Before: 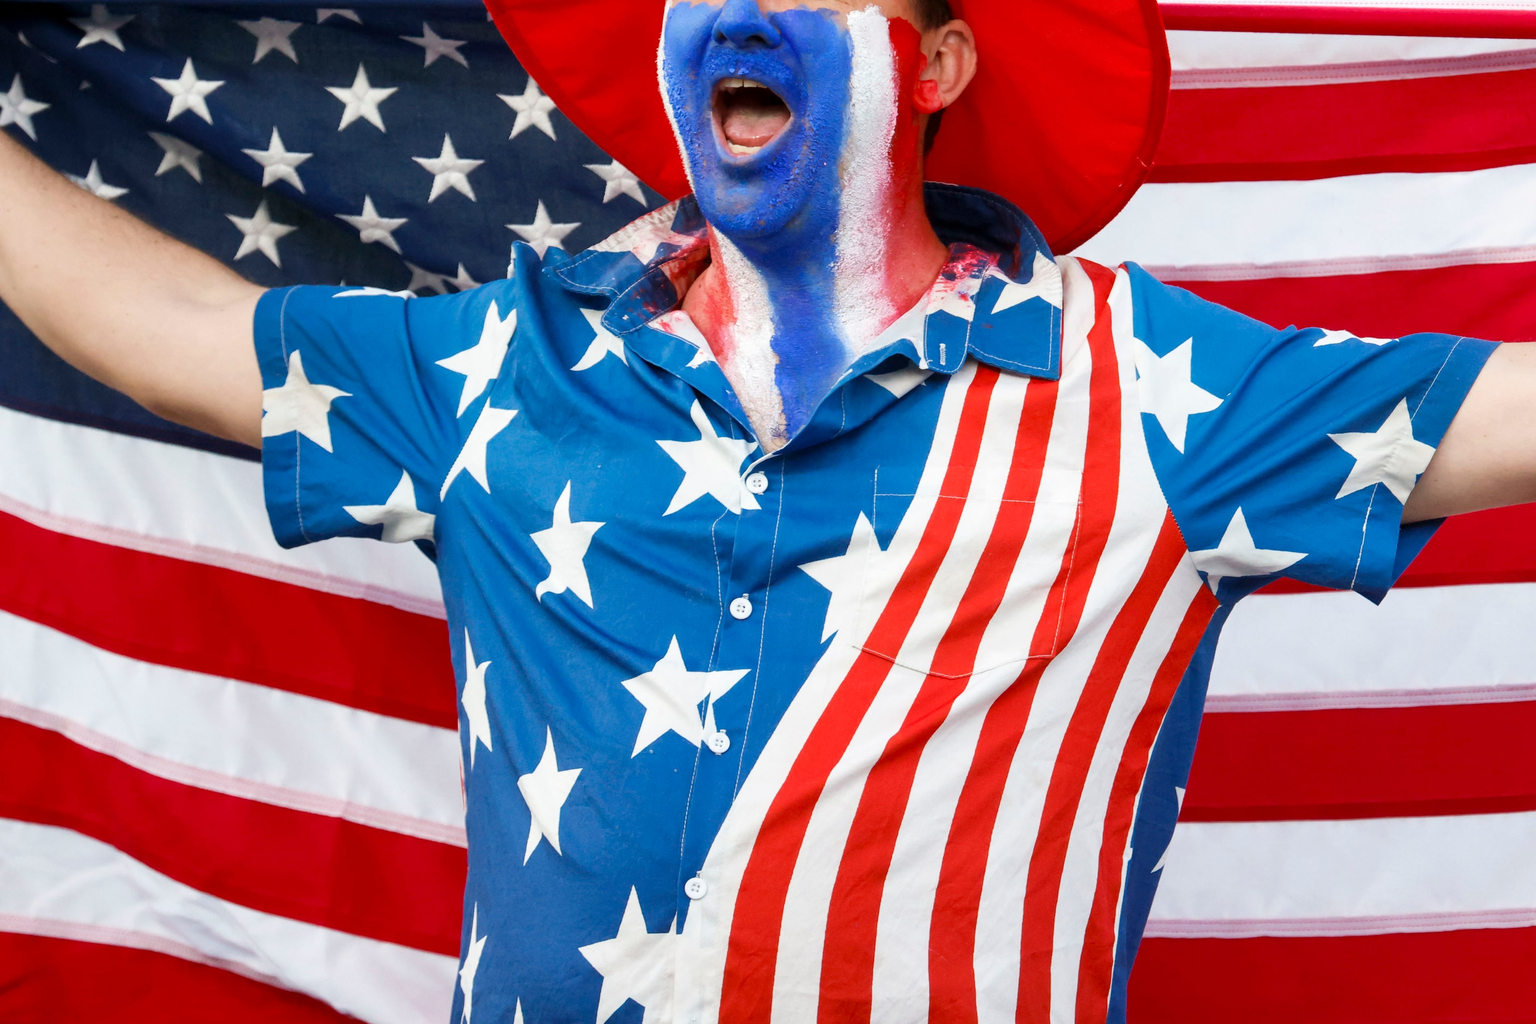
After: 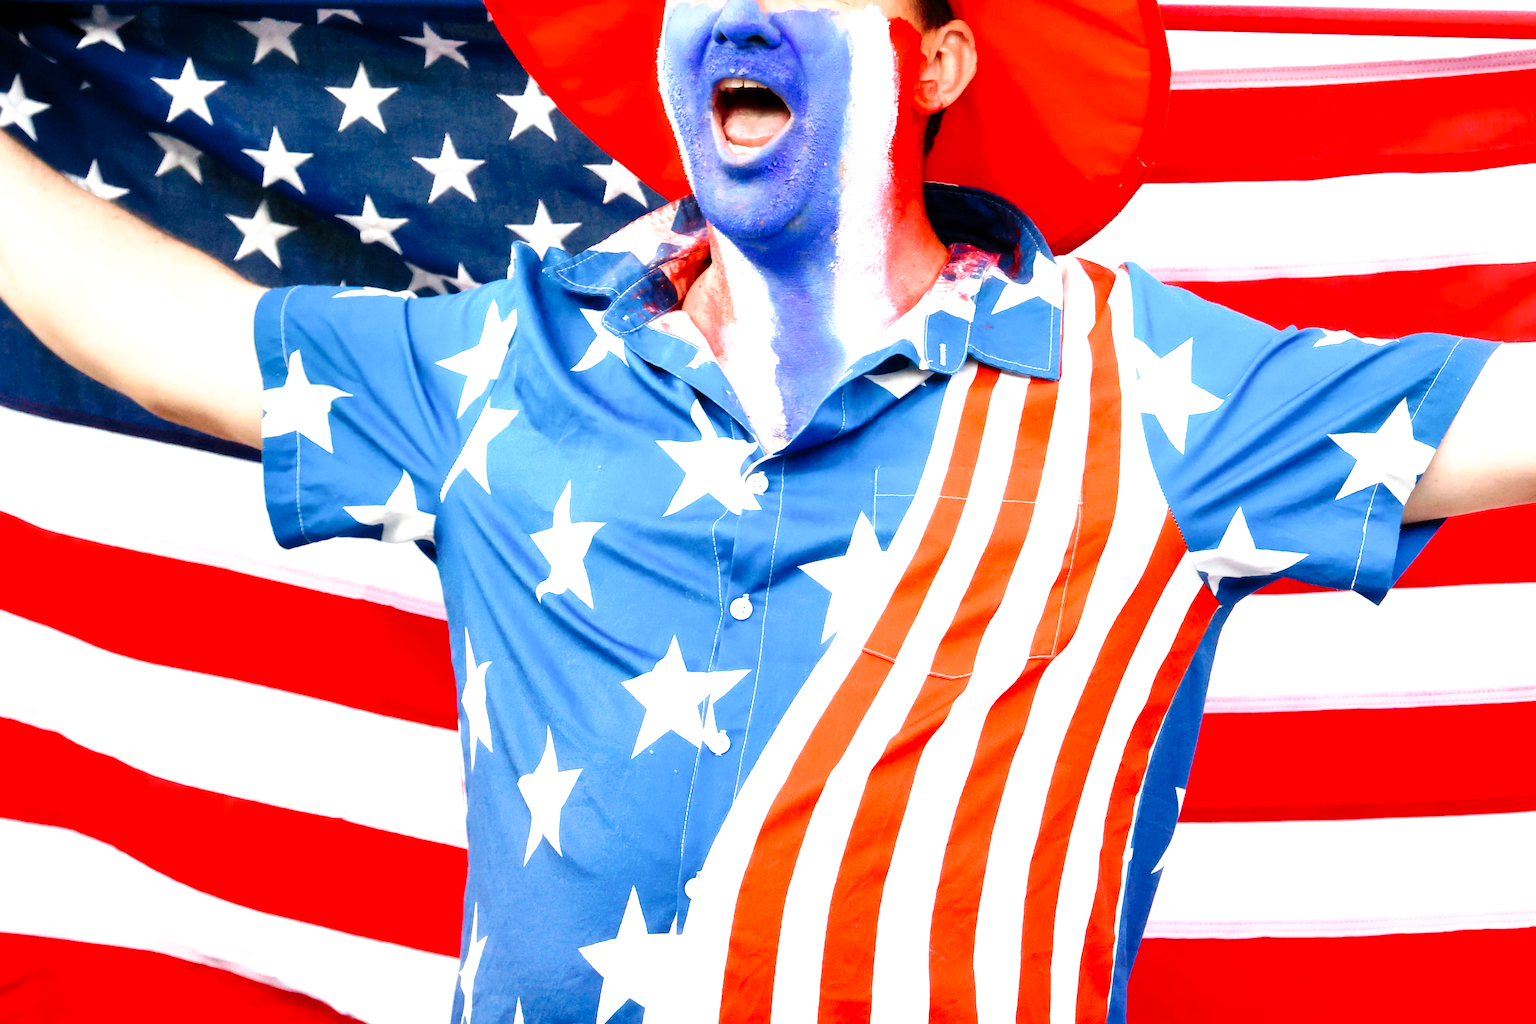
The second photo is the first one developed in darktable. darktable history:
haze removal: strength -0.094, compatibility mode true, adaptive false
tone curve: curves: ch0 [(0, 0) (0.003, 0) (0.011, 0.002) (0.025, 0.004) (0.044, 0.007) (0.069, 0.015) (0.1, 0.025) (0.136, 0.04) (0.177, 0.09) (0.224, 0.152) (0.277, 0.239) (0.335, 0.335) (0.399, 0.43) (0.468, 0.524) (0.543, 0.621) (0.623, 0.712) (0.709, 0.789) (0.801, 0.871) (0.898, 0.951) (1, 1)], preserve colors none
exposure: exposure 1 EV, compensate highlight preservation false
